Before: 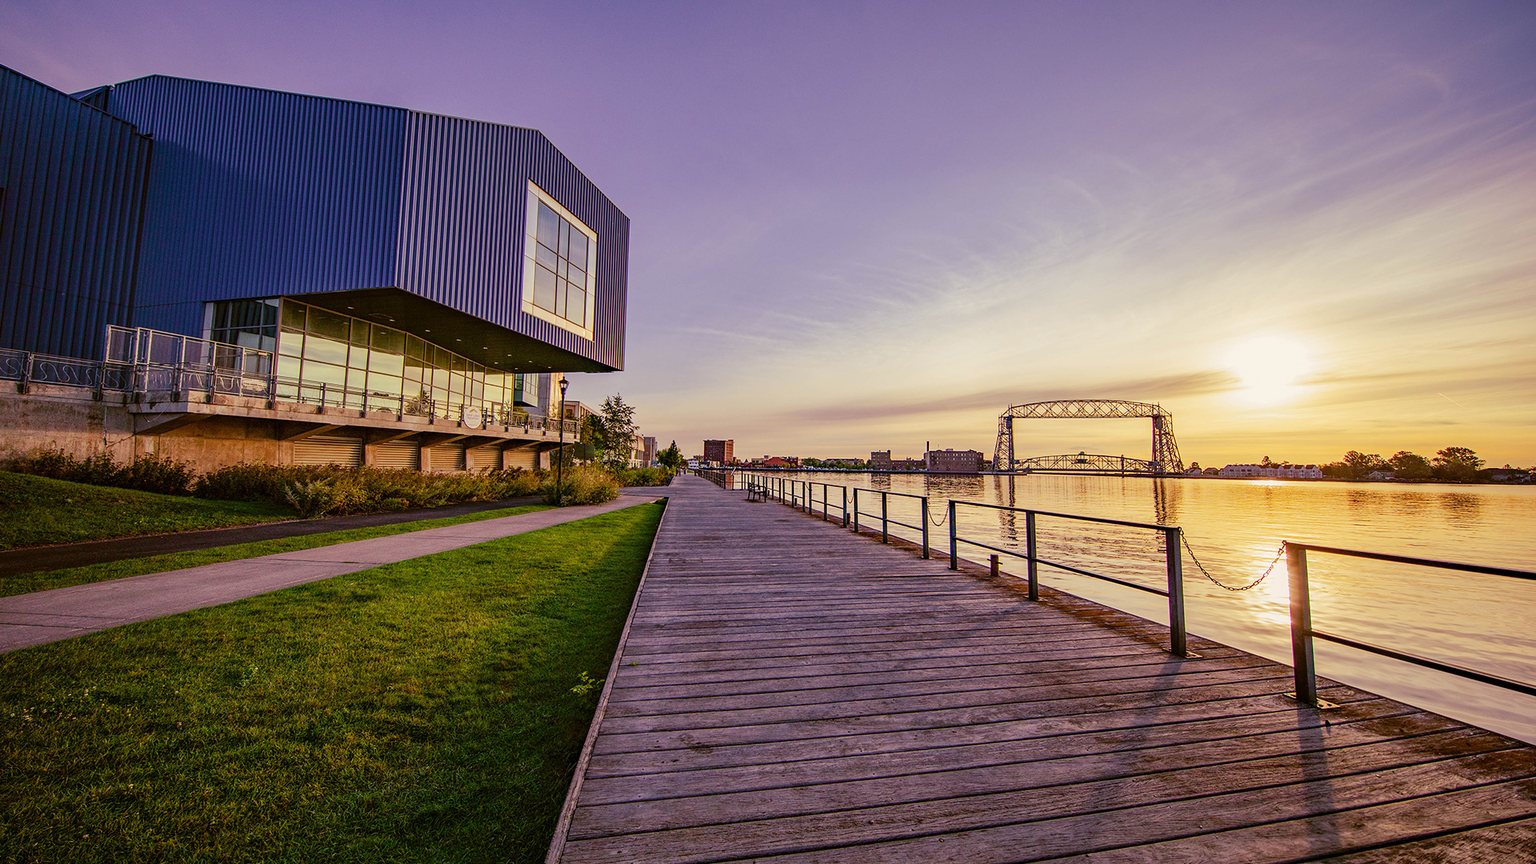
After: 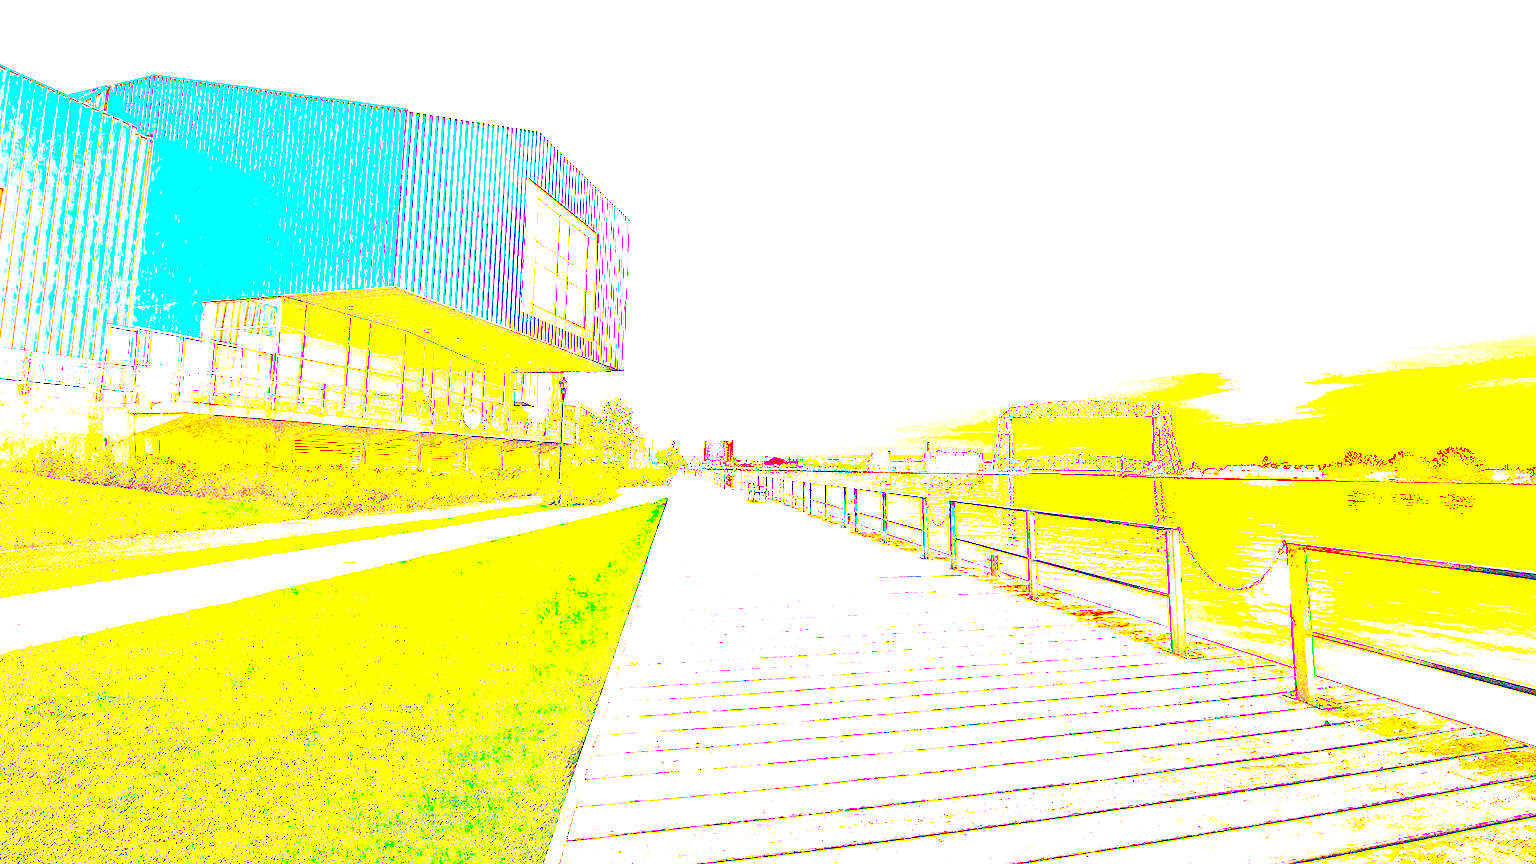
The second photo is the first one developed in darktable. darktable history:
contrast brightness saturation: contrast 0.2, brightness 0.16, saturation 0.22
exposure: exposure 8 EV, compensate highlight preservation false
